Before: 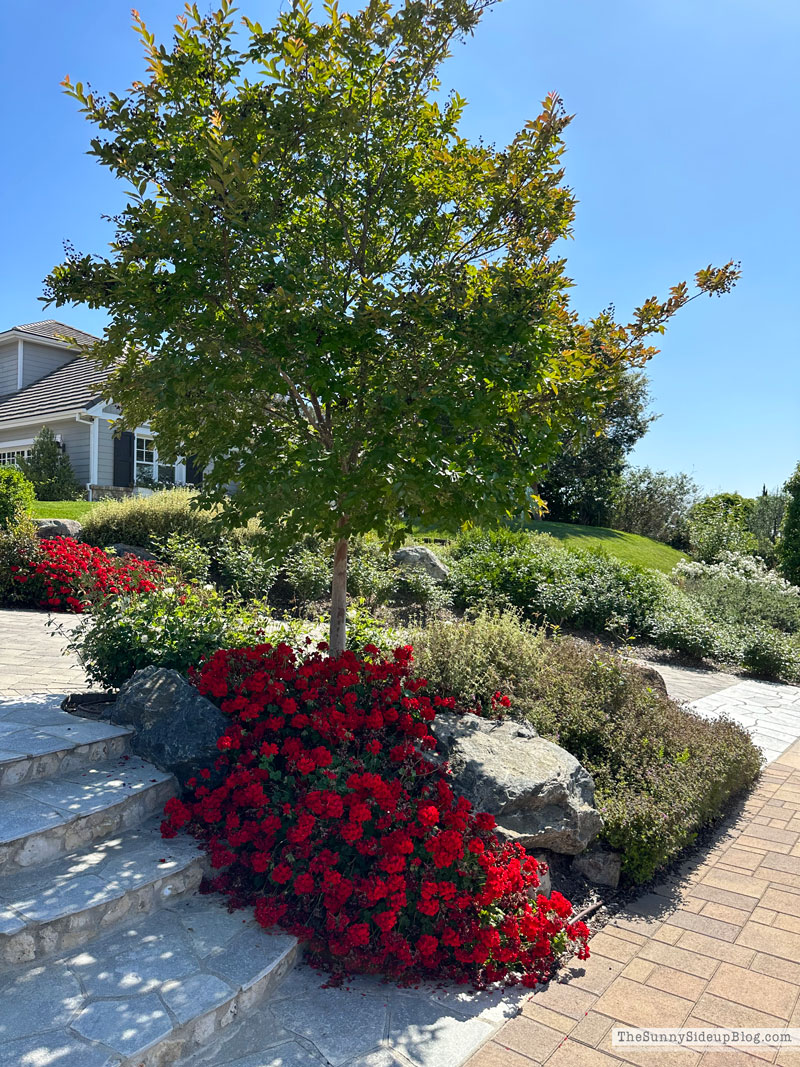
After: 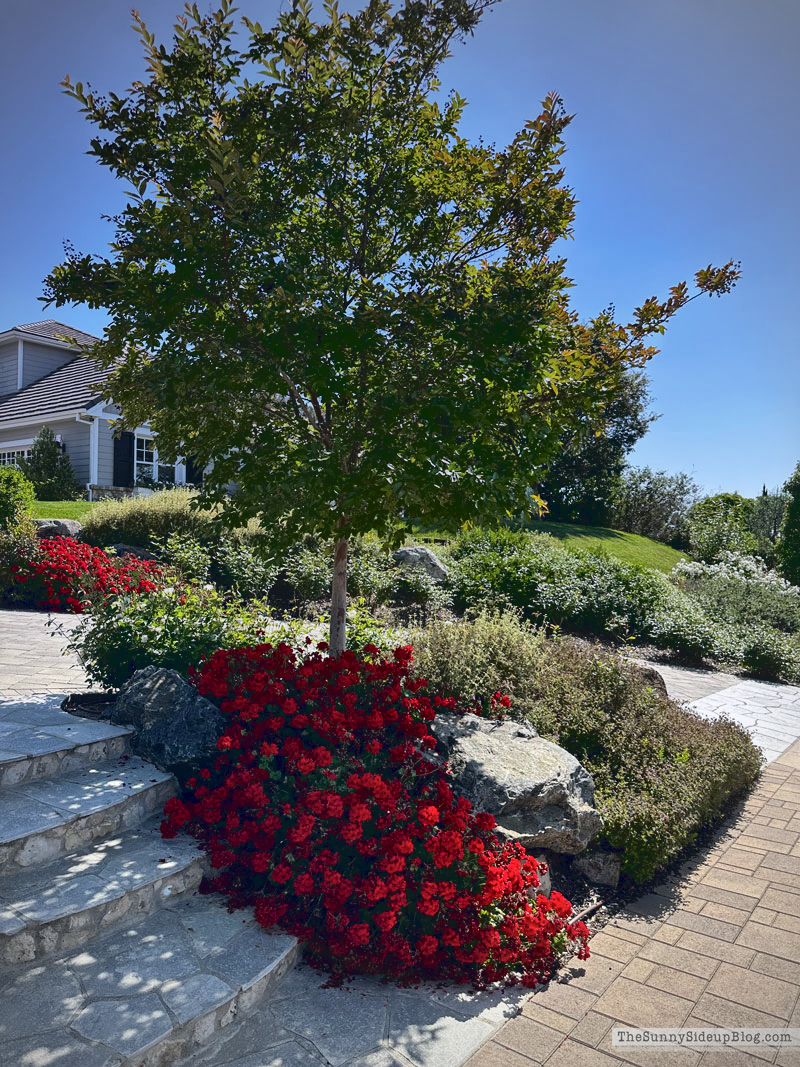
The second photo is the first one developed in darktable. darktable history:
vignetting: fall-off start 71.74%
graduated density: hue 238.83°, saturation 50%
local contrast: mode bilateral grid, contrast 20, coarseness 50, detail 140%, midtone range 0.2
tone curve: curves: ch0 [(0.122, 0.111) (1, 1)]
